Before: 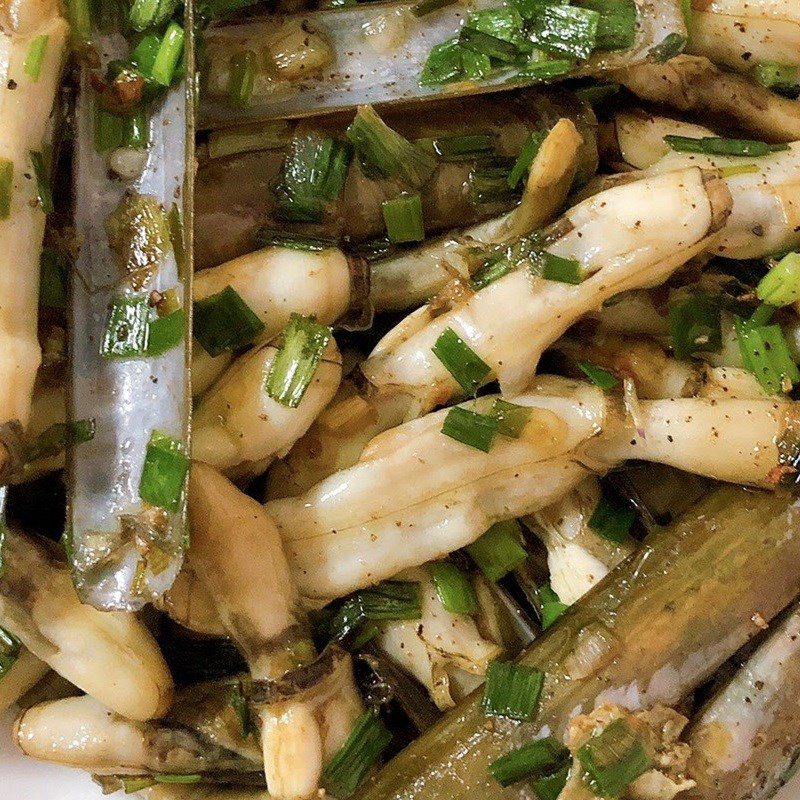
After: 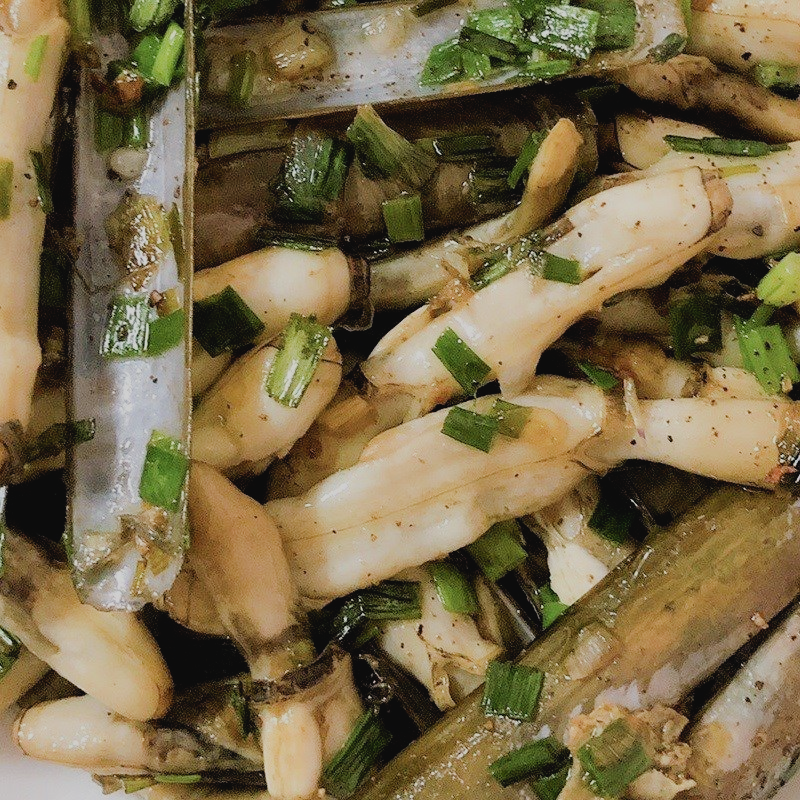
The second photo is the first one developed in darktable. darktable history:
contrast brightness saturation: contrast -0.081, brightness -0.032, saturation -0.108
tone equalizer: -8 EV -0.443 EV, -7 EV -0.402 EV, -6 EV -0.299 EV, -5 EV -0.199 EV, -3 EV 0.201 EV, -2 EV 0.314 EV, -1 EV 0.393 EV, +0 EV 0.423 EV
filmic rgb: black relative exposure -7.13 EV, white relative exposure 5.39 EV, hardness 3.02
